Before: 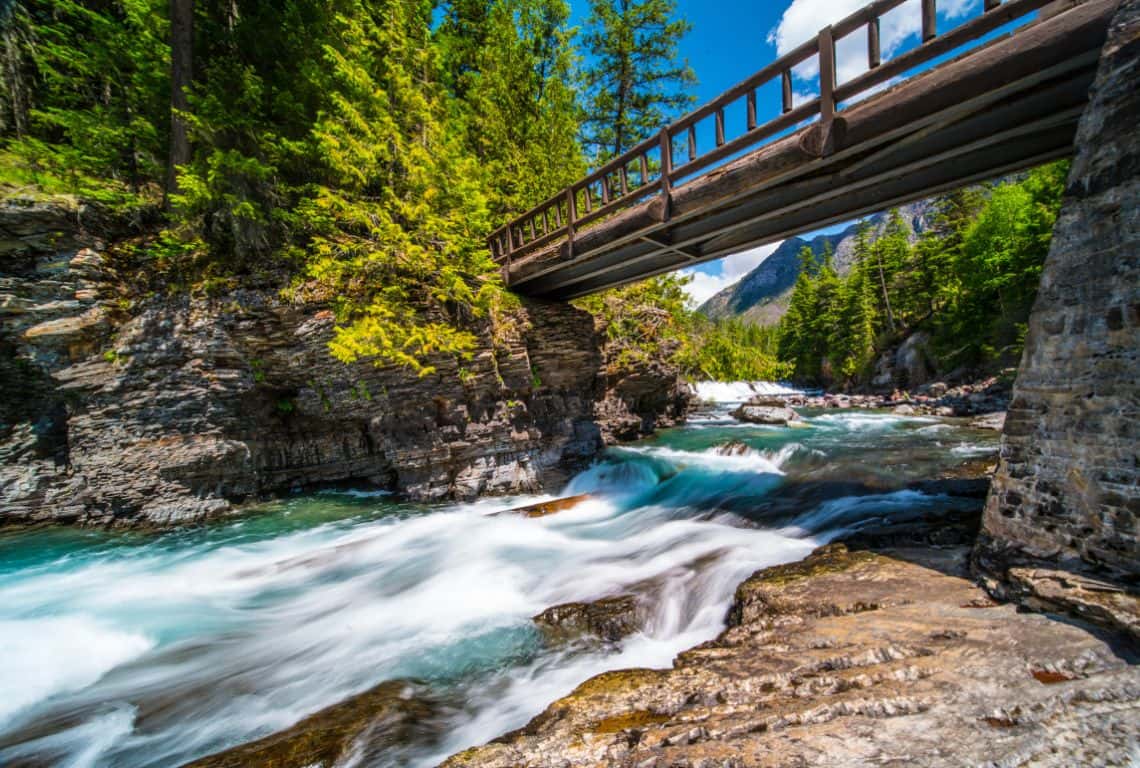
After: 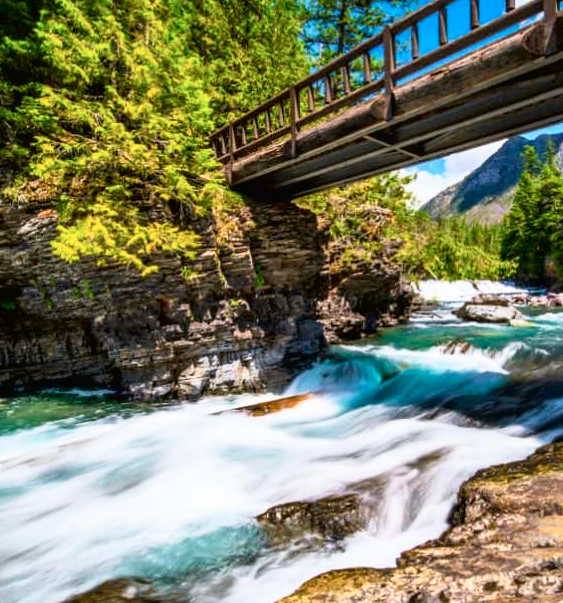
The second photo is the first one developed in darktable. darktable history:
crop and rotate: angle 0.02°, left 24.353%, top 13.219%, right 26.156%, bottom 8.224%
tone curve: curves: ch0 [(0, 0.013) (0.054, 0.018) (0.205, 0.191) (0.289, 0.292) (0.39, 0.424) (0.493, 0.551) (0.647, 0.752) (0.778, 0.895) (1, 0.998)]; ch1 [(0, 0) (0.385, 0.343) (0.439, 0.415) (0.494, 0.495) (0.501, 0.501) (0.51, 0.509) (0.54, 0.546) (0.586, 0.606) (0.66, 0.701) (0.783, 0.804) (1, 1)]; ch2 [(0, 0) (0.32, 0.281) (0.403, 0.399) (0.441, 0.428) (0.47, 0.469) (0.498, 0.496) (0.524, 0.538) (0.566, 0.579) (0.633, 0.665) (0.7, 0.711) (1, 1)], color space Lab, independent channels, preserve colors none
